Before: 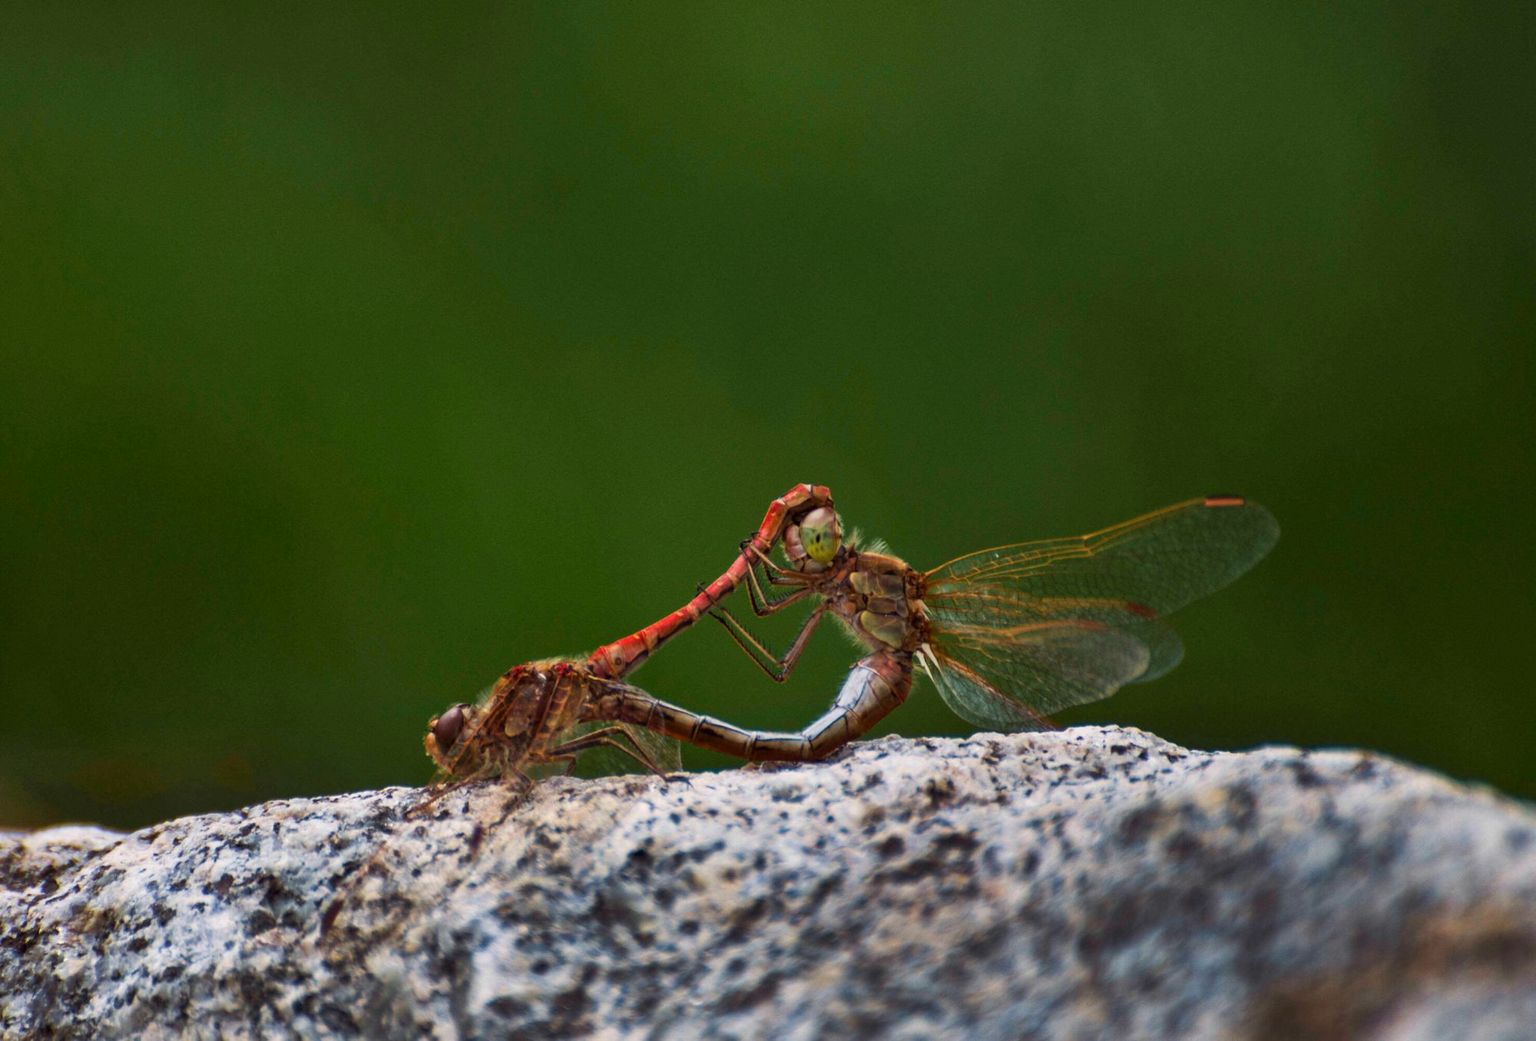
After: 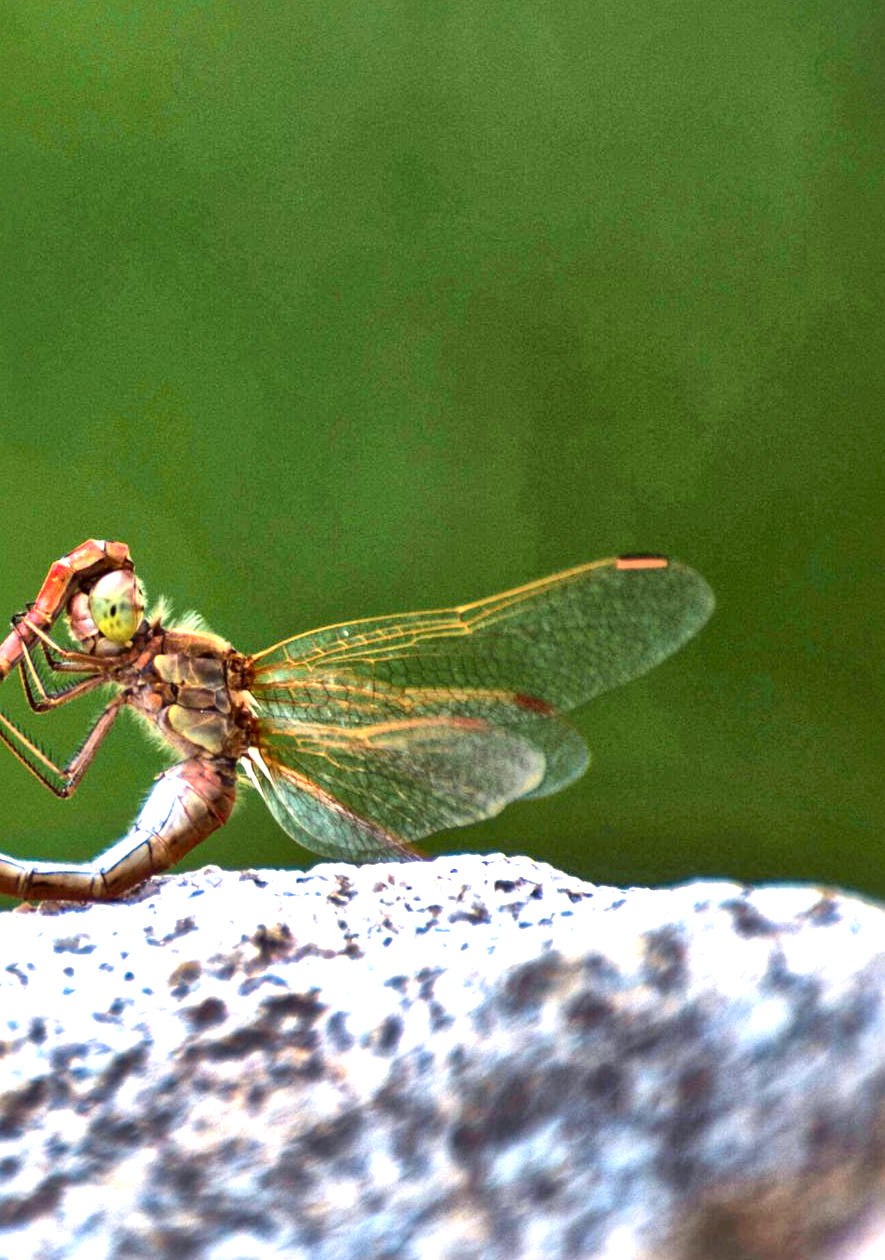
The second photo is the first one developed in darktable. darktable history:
exposure: black level correction 0, exposure 1.7 EV, compensate exposure bias true, compensate highlight preservation false
white balance: red 0.984, blue 1.059
crop: left 47.628%, top 6.643%, right 7.874%
local contrast: mode bilateral grid, contrast 20, coarseness 50, detail 179%, midtone range 0.2
